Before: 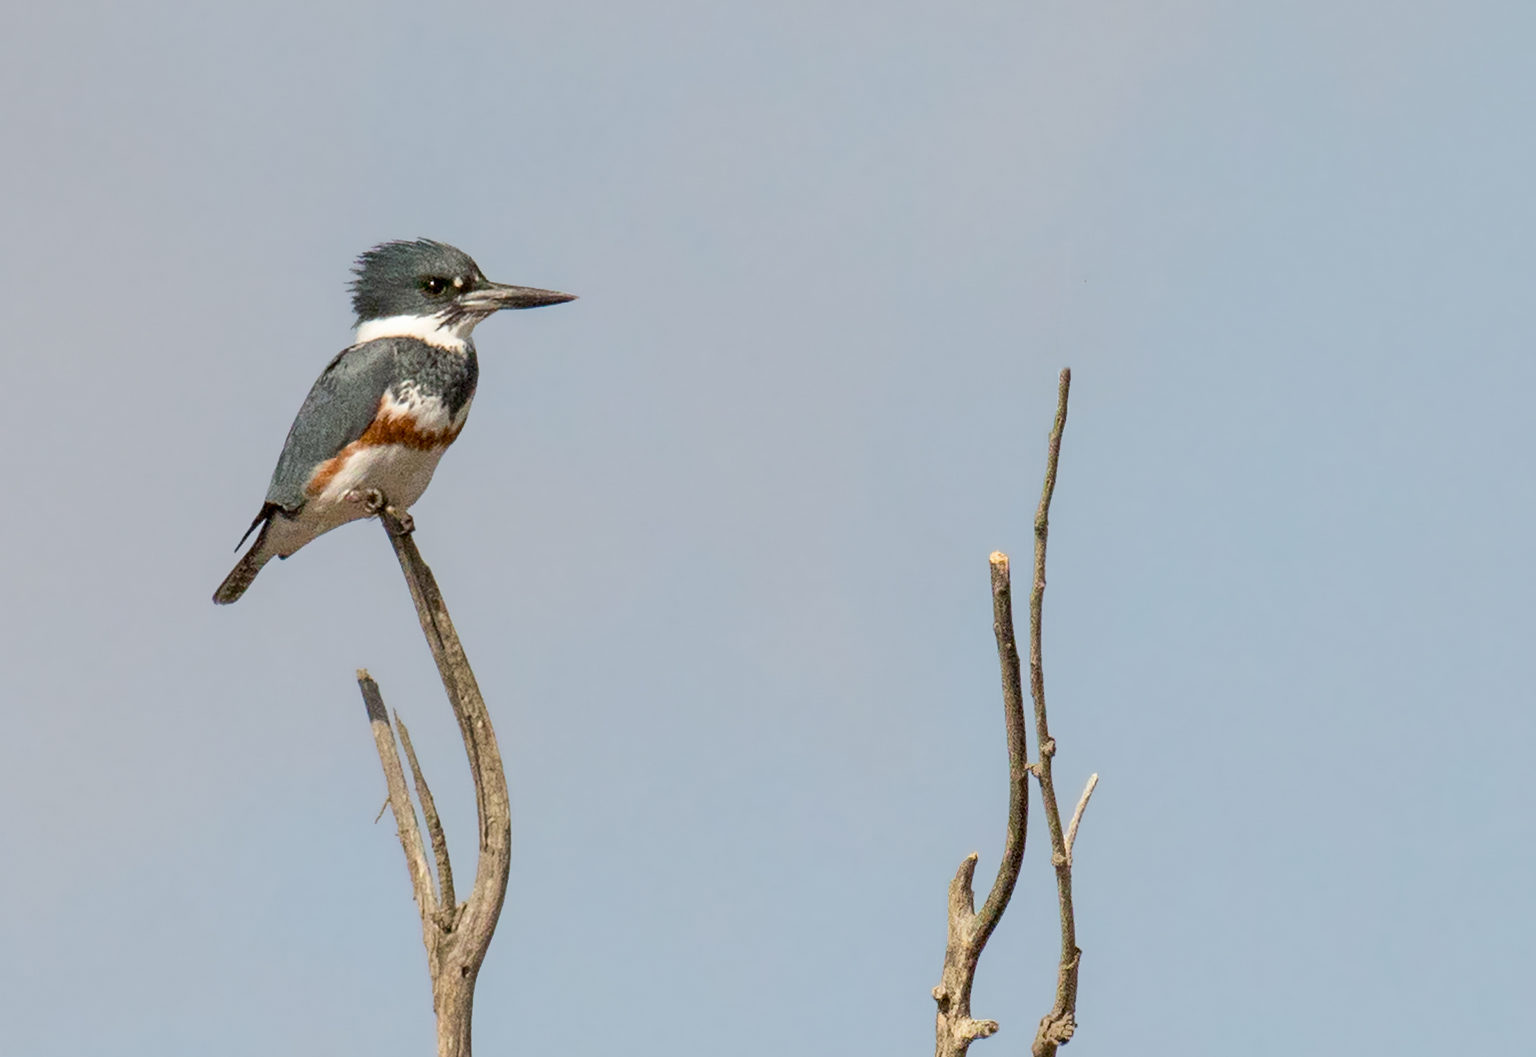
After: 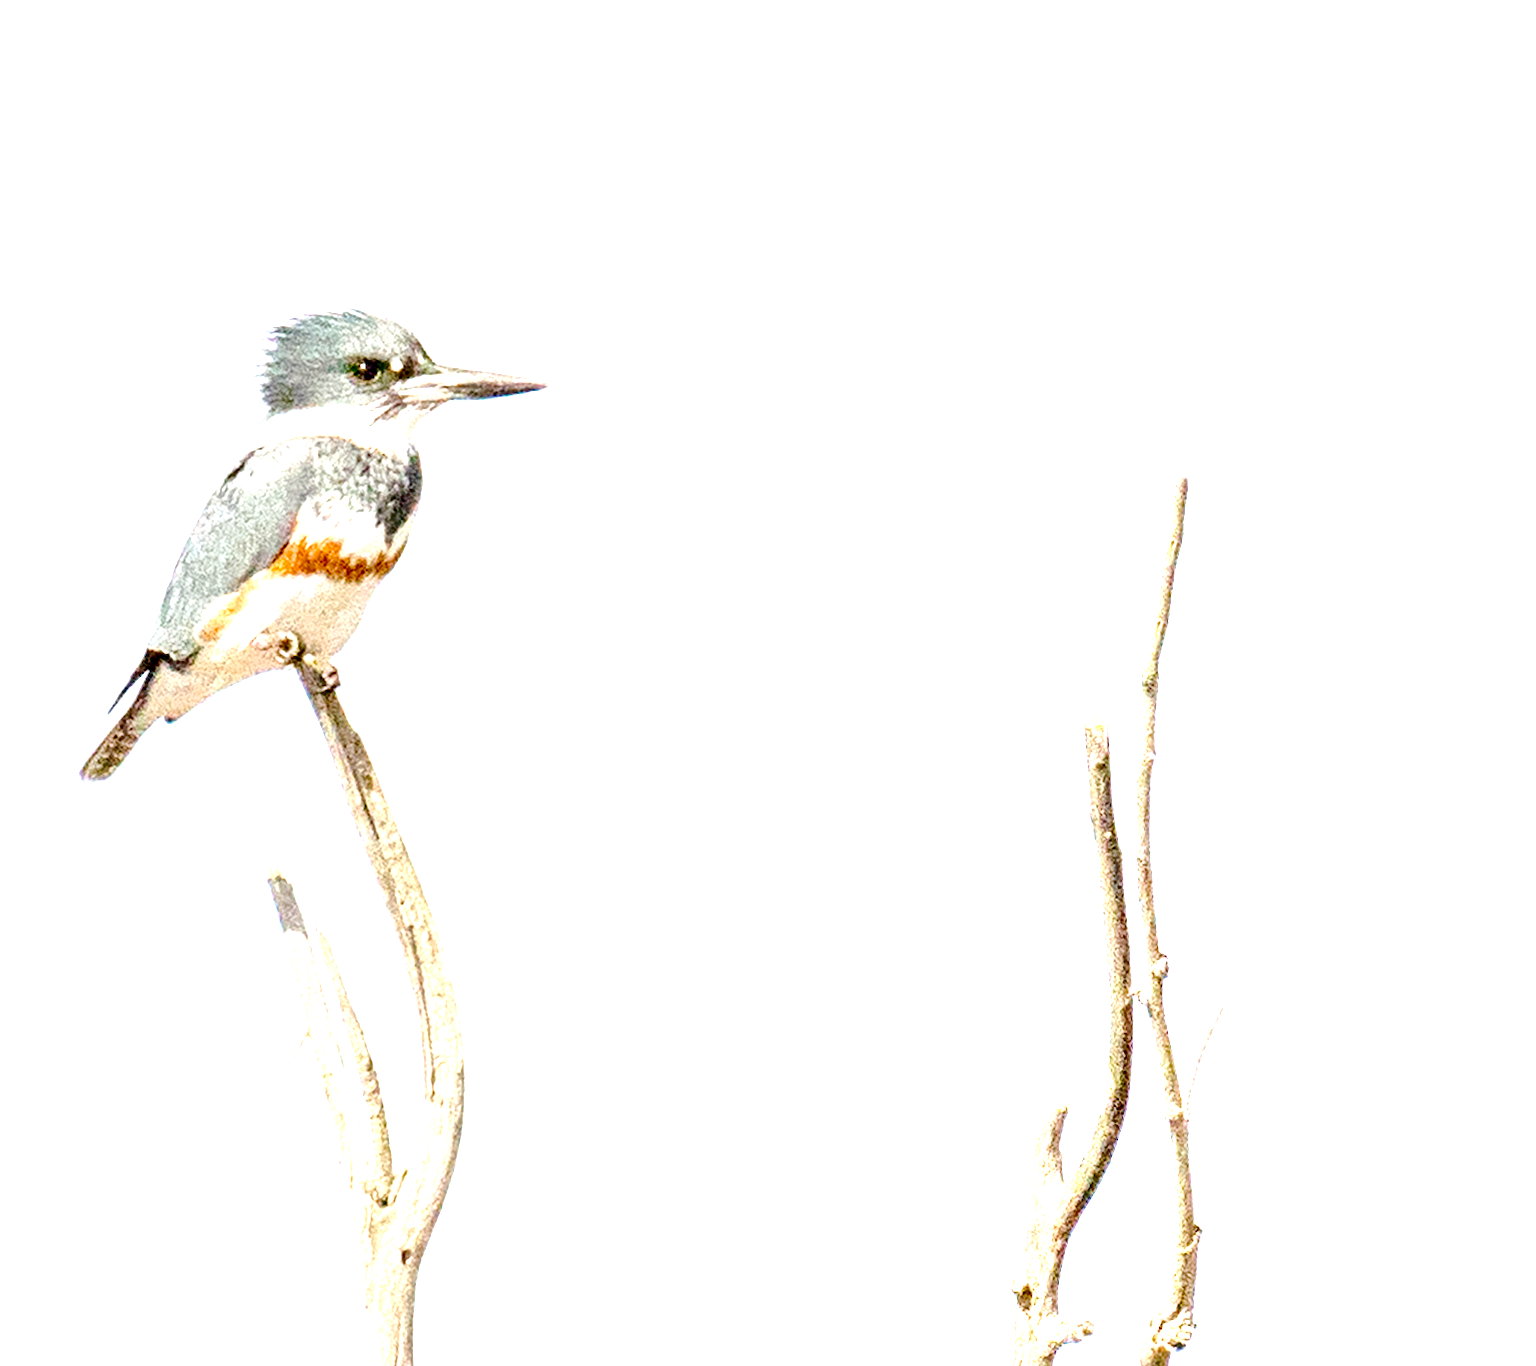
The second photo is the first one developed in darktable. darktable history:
exposure: black level correction 0.001, exposure 2.672 EV, compensate highlight preservation false
crop: left 9.864%, right 12.726%
levels: levels [0, 0.51, 1]
tone curve: curves: ch0 [(0, 0) (0.23, 0.205) (0.486, 0.52) (0.822, 0.825) (0.994, 0.955)]; ch1 [(0, 0) (0.226, 0.261) (0.379, 0.442) (0.469, 0.472) (0.495, 0.495) (0.514, 0.504) (0.561, 0.568) (0.59, 0.612) (1, 1)]; ch2 [(0, 0) (0.269, 0.299) (0.459, 0.441) (0.498, 0.499) (0.523, 0.52) (0.586, 0.569) (0.635, 0.617) (0.659, 0.681) (0.718, 0.764) (1, 1)], preserve colors none
